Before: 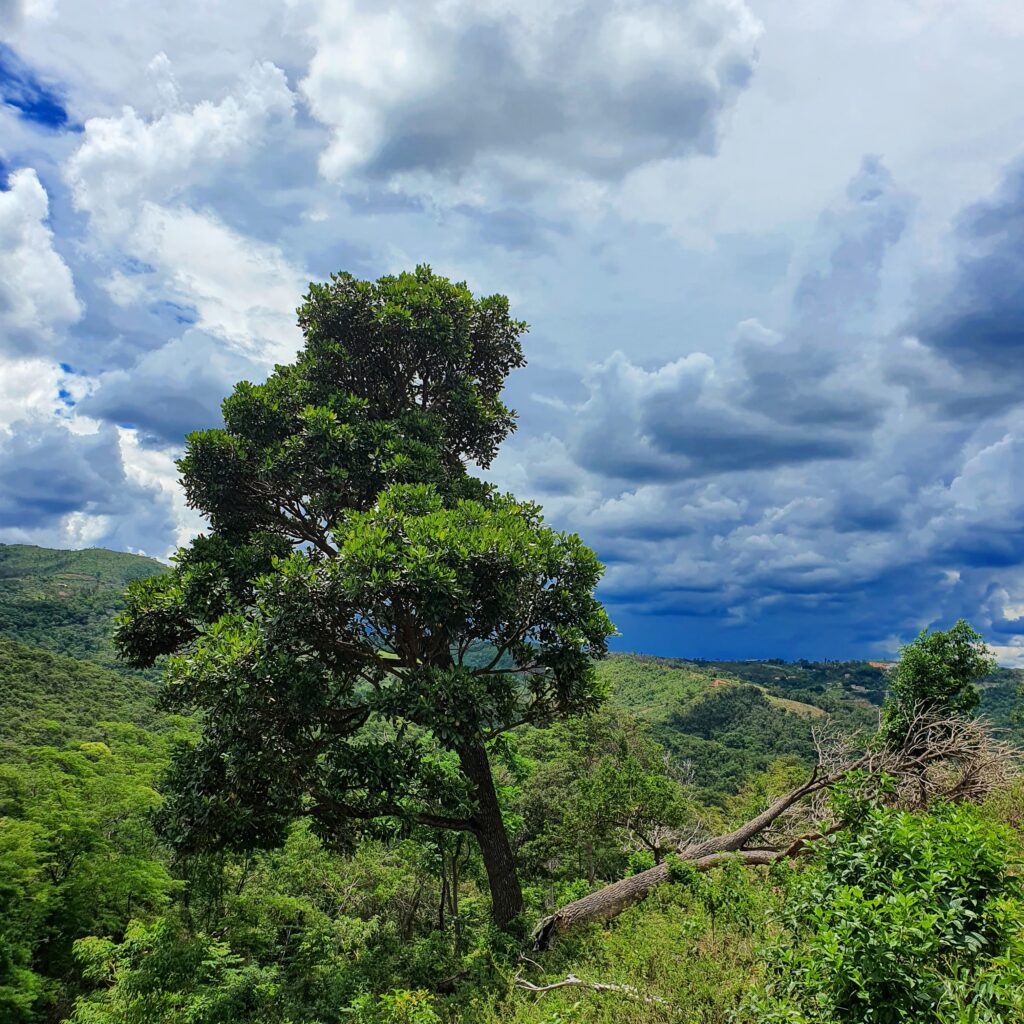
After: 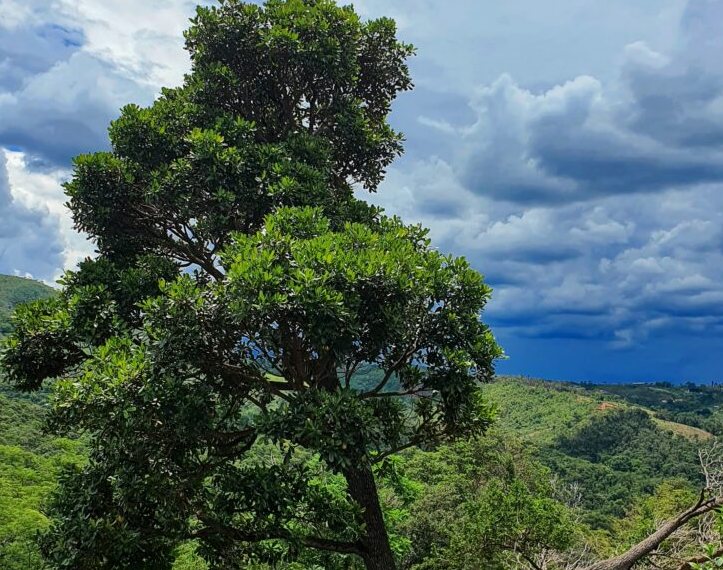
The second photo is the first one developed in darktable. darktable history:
crop: left 11.059%, top 27.129%, right 18.244%, bottom 17.168%
